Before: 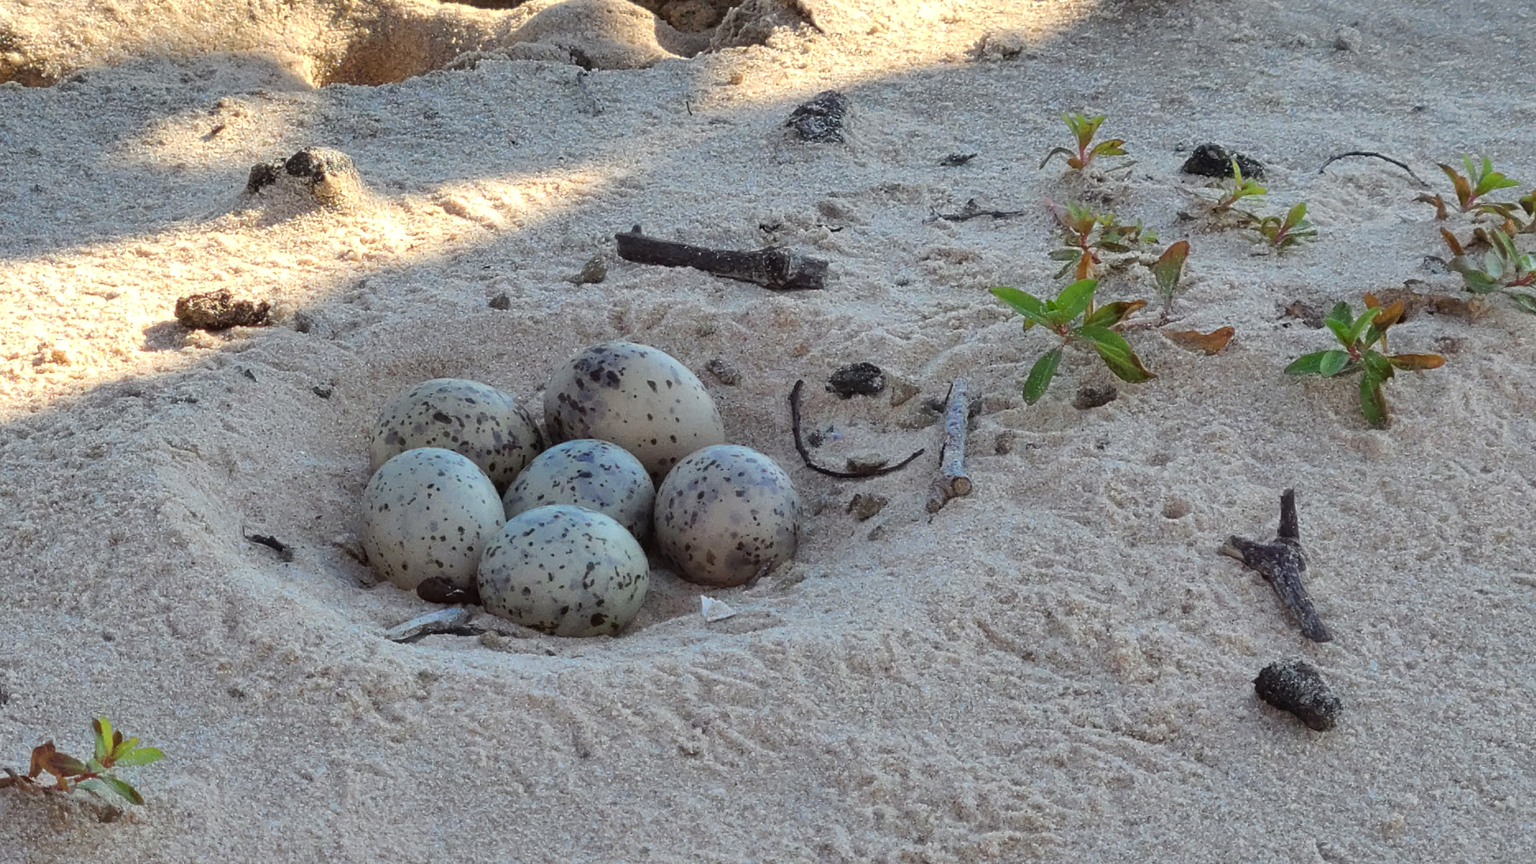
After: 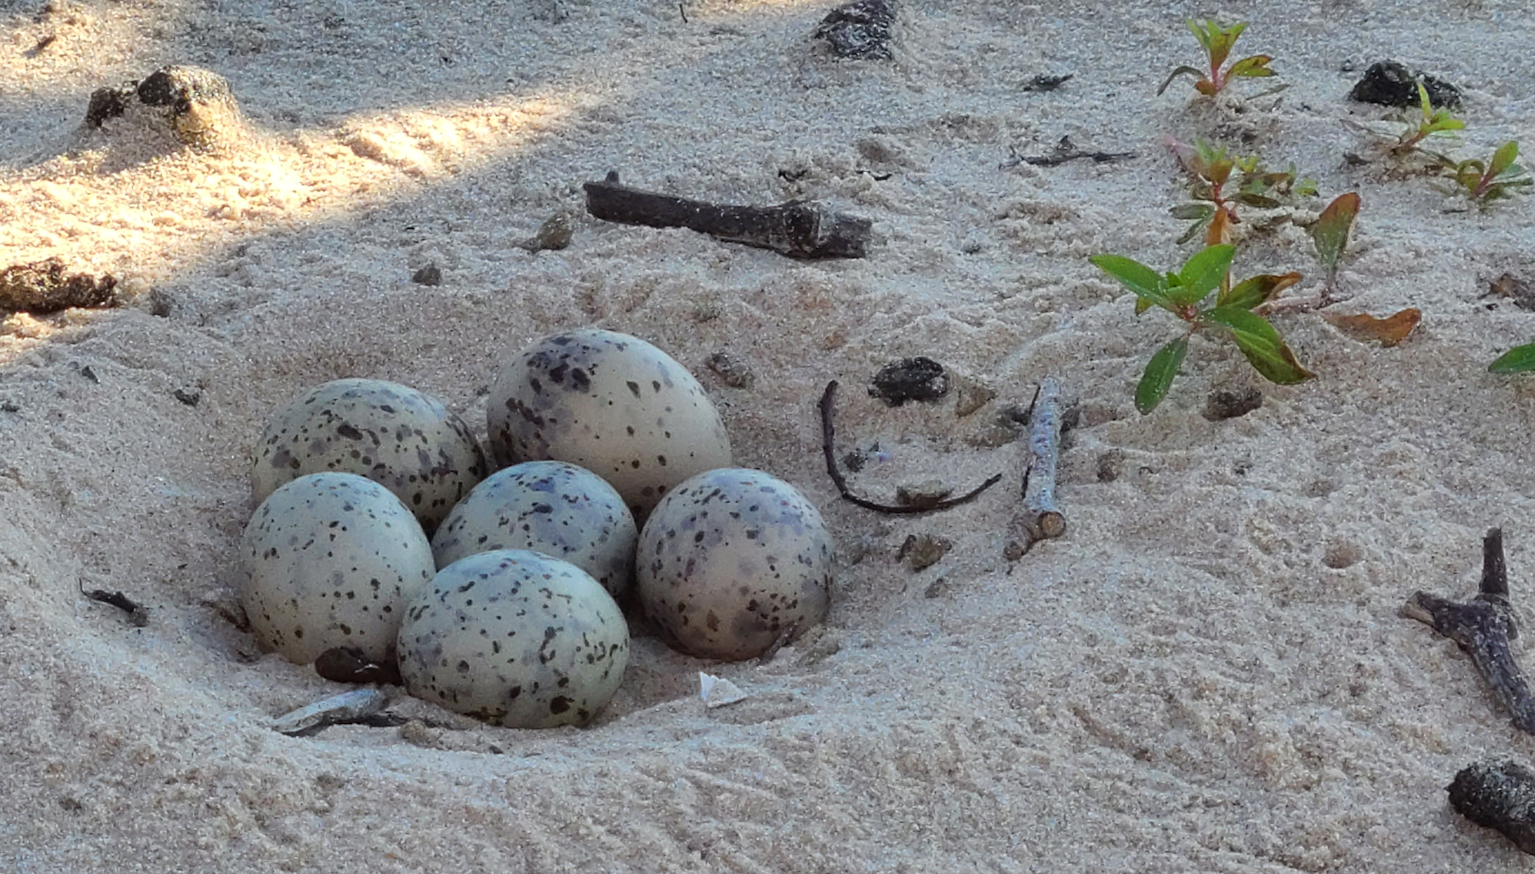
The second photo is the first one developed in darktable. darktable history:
crop and rotate: left 12.002%, top 11.458%, right 14.061%, bottom 13.711%
